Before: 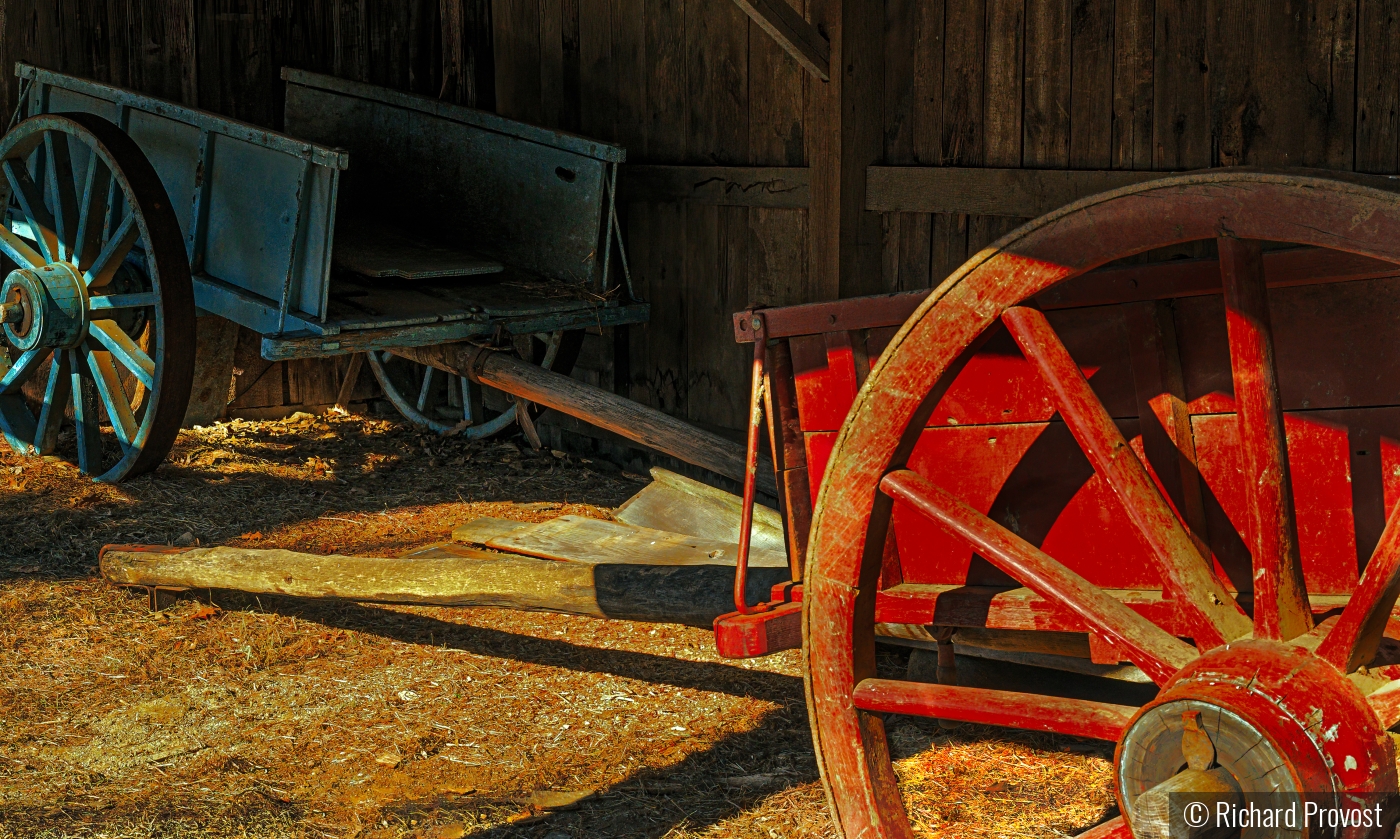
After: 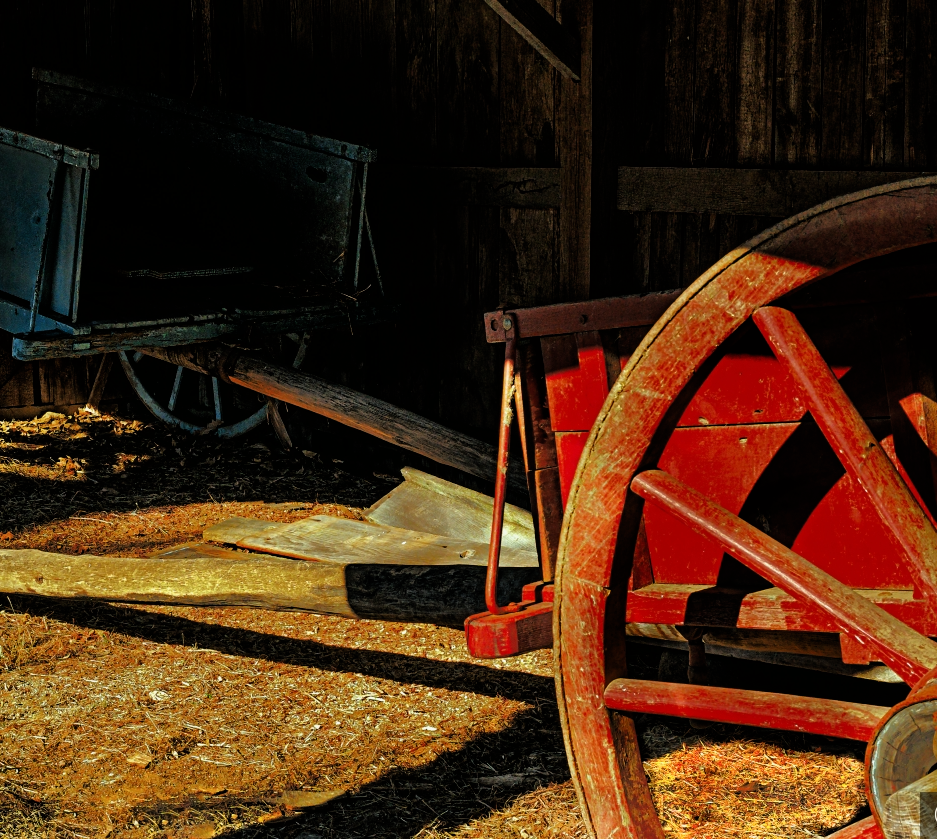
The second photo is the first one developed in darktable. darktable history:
filmic rgb: black relative exposure -4.9 EV, white relative exposure 2.83 EV, hardness 3.69
crop and rotate: left 17.835%, right 15.222%
